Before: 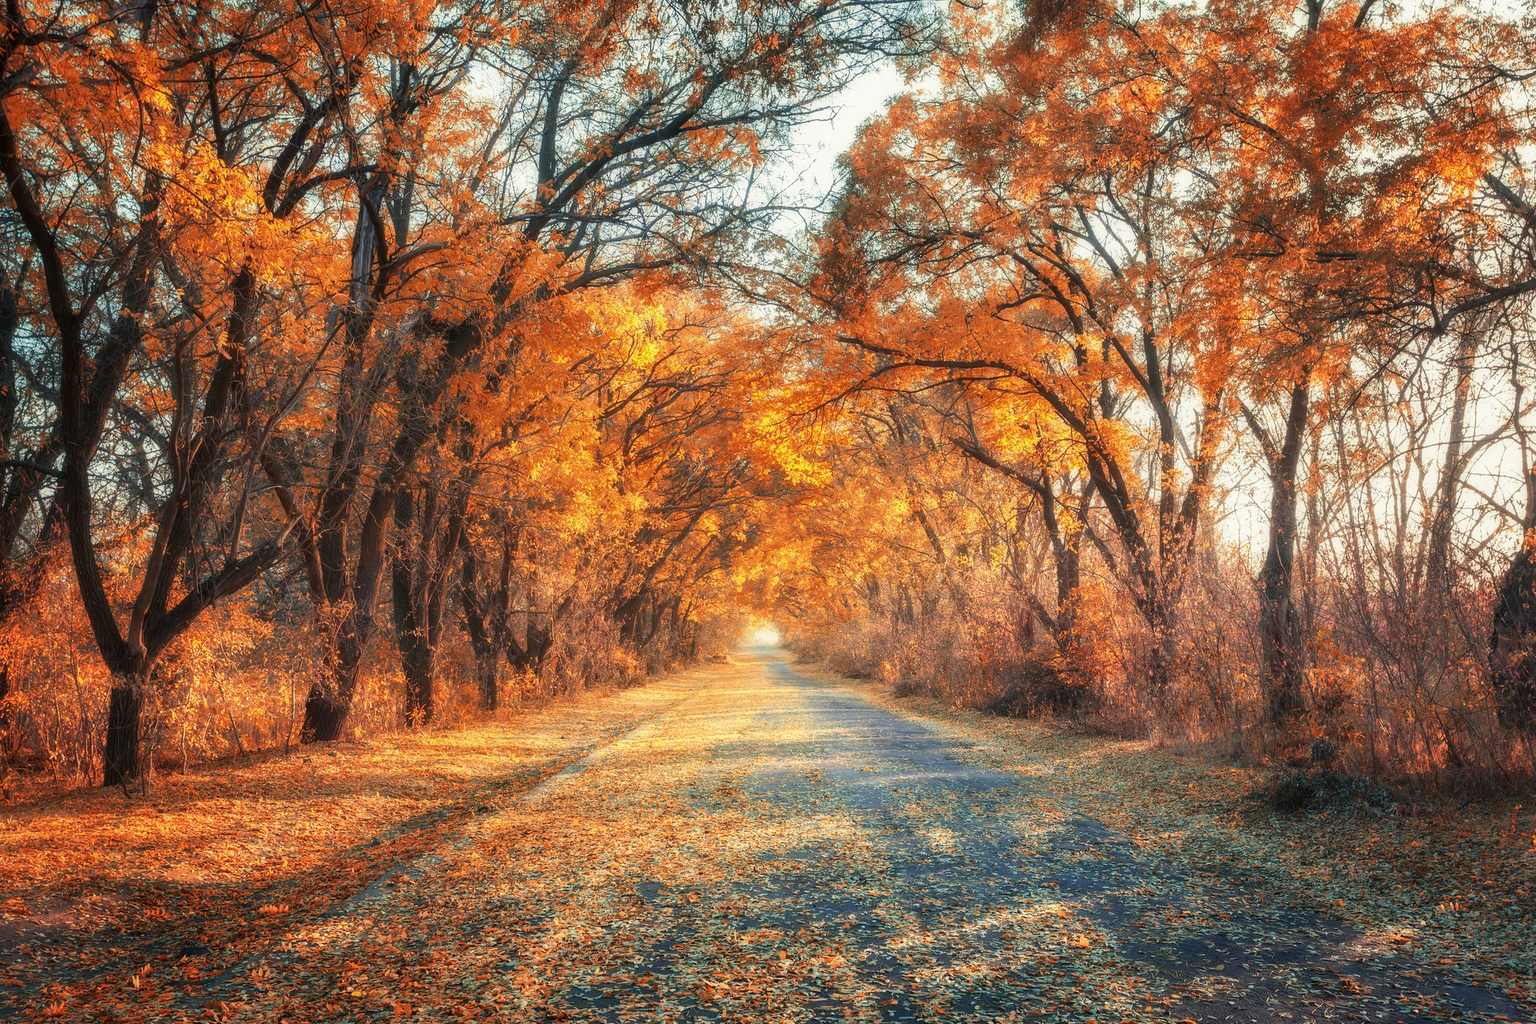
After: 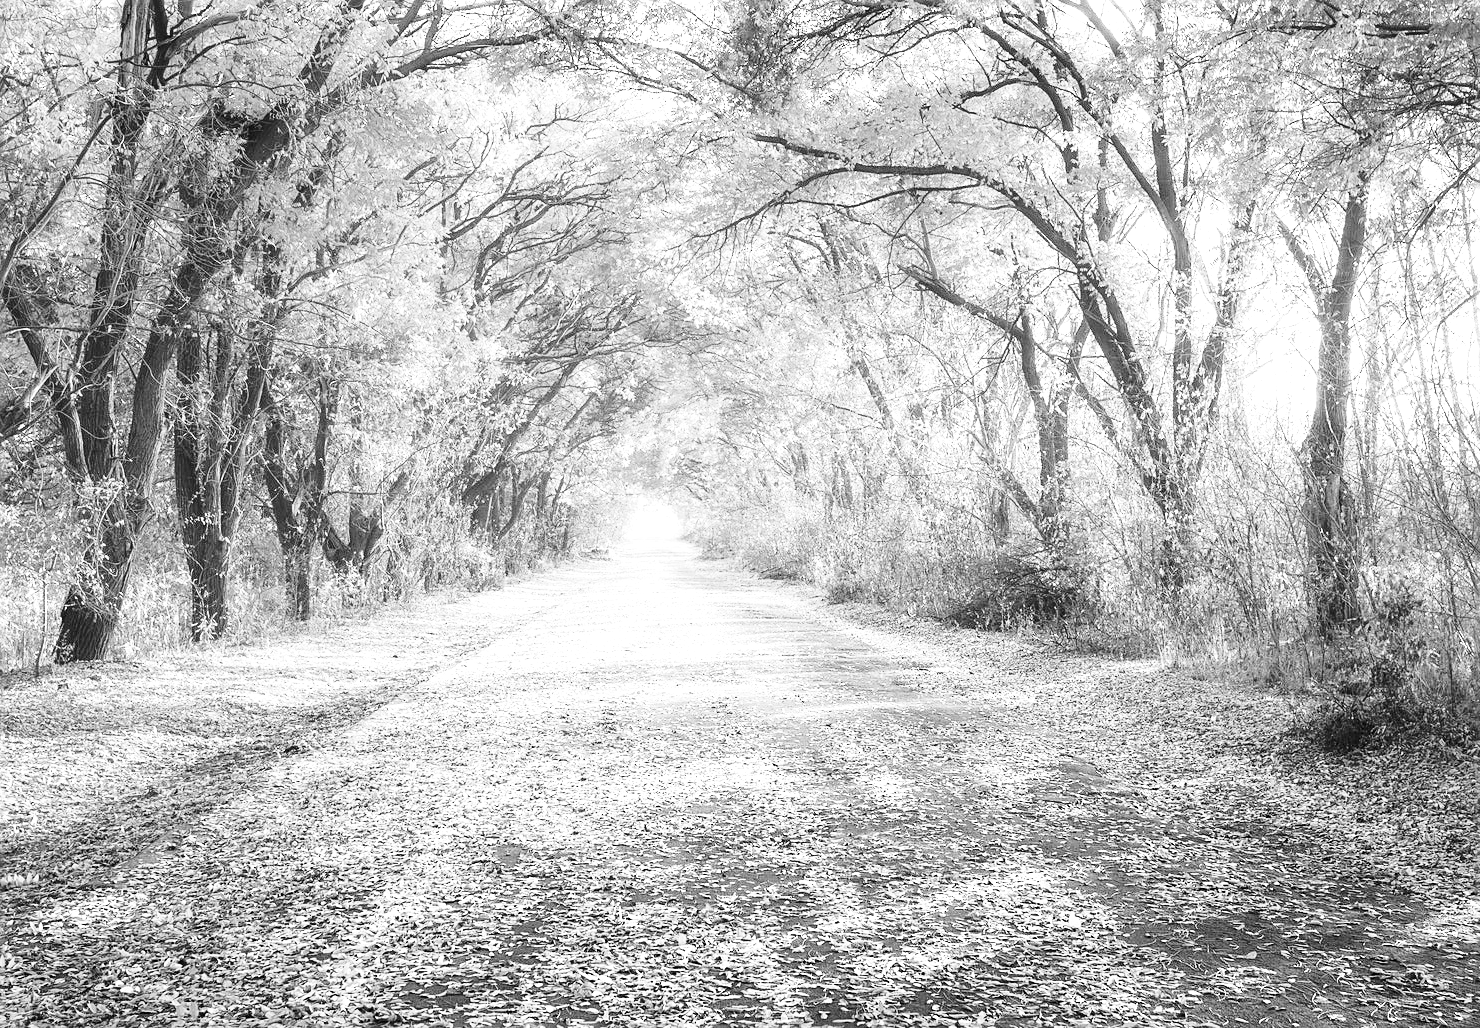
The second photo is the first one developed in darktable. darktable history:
base curve: curves: ch0 [(0, 0) (0.028, 0.03) (0.121, 0.232) (0.46, 0.748) (0.859, 0.968) (1, 1)], preserve colors none
monochrome: on, module defaults
color balance: output saturation 98.5%
crop: left 16.871%, top 22.857%, right 9.116%
exposure: black level correction 0, exposure 1.1 EV, compensate exposure bias true, compensate highlight preservation false
sharpen: on, module defaults
color correction: highlights a* 3.84, highlights b* 5.07
